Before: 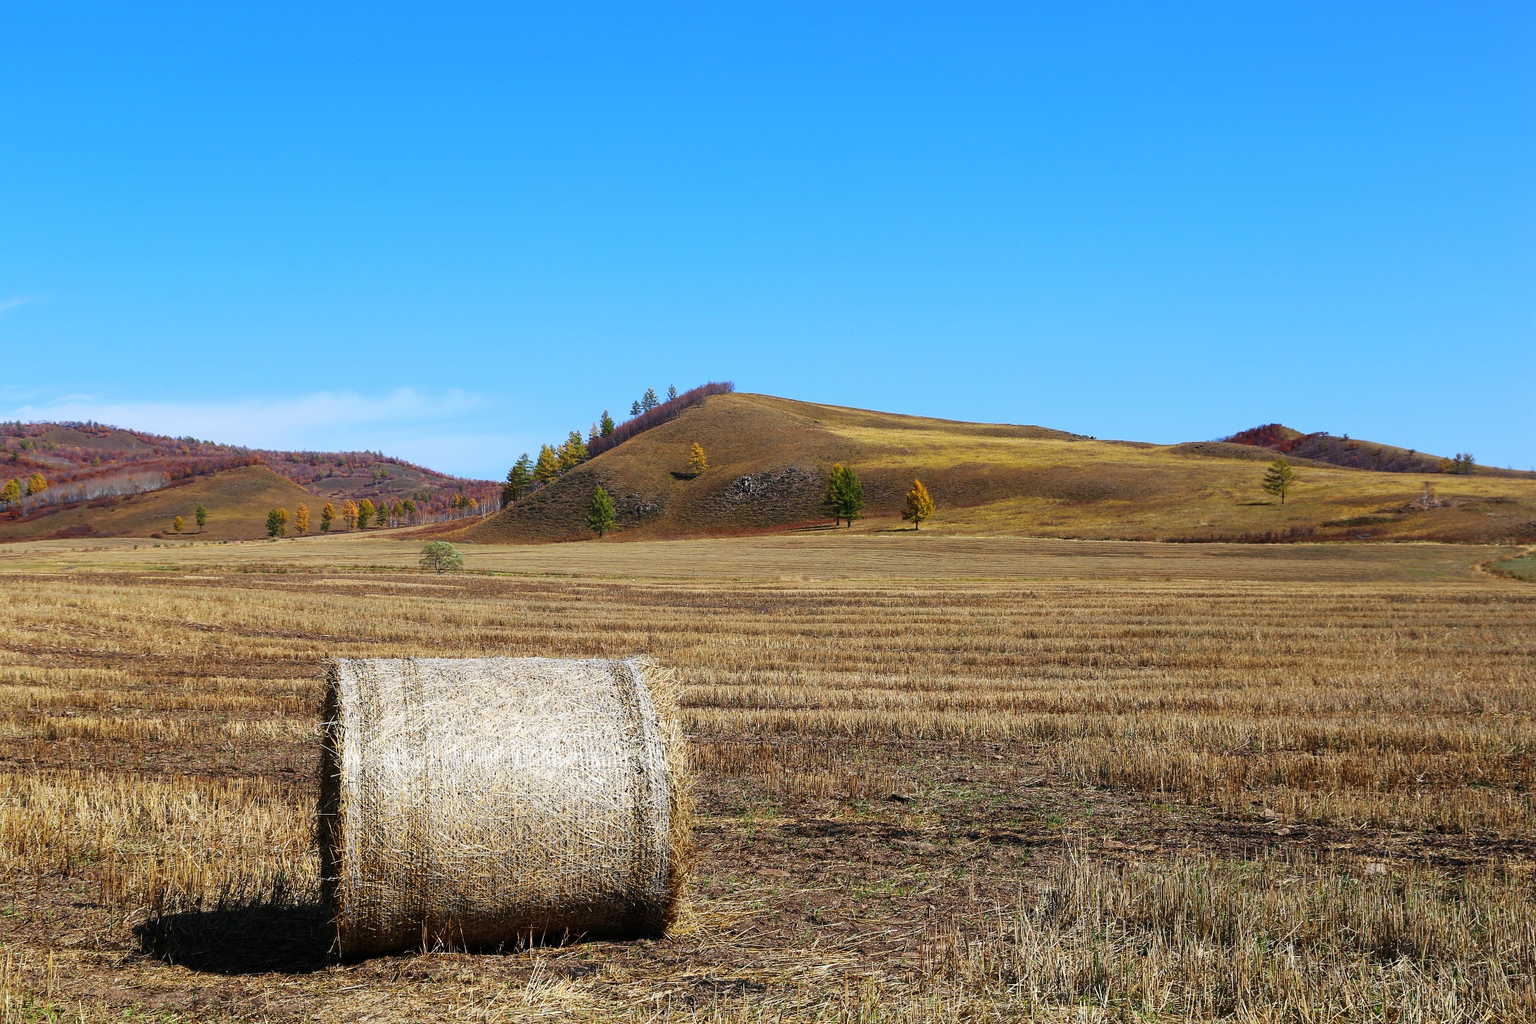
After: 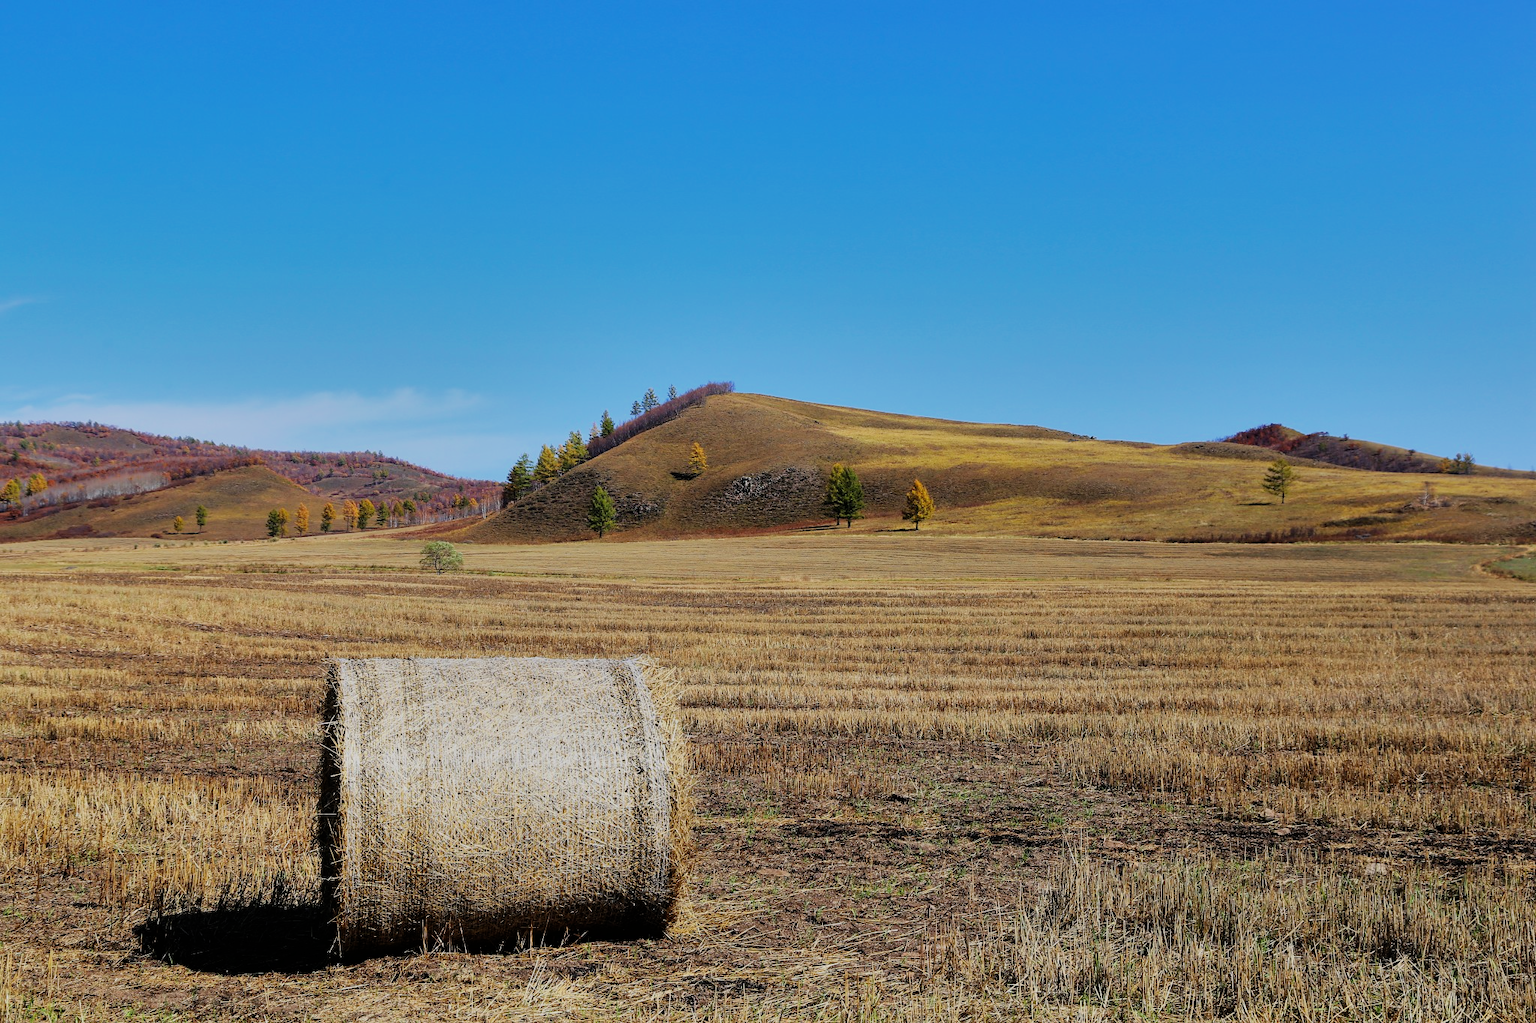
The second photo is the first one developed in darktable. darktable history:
shadows and highlights: shadows 30.67, highlights -62.65, soften with gaussian
filmic rgb: black relative exposure -7.41 EV, white relative exposure 4.83 EV, hardness 3.39, color science v6 (2022)
exposure: exposure 0.086 EV, compensate highlight preservation false
